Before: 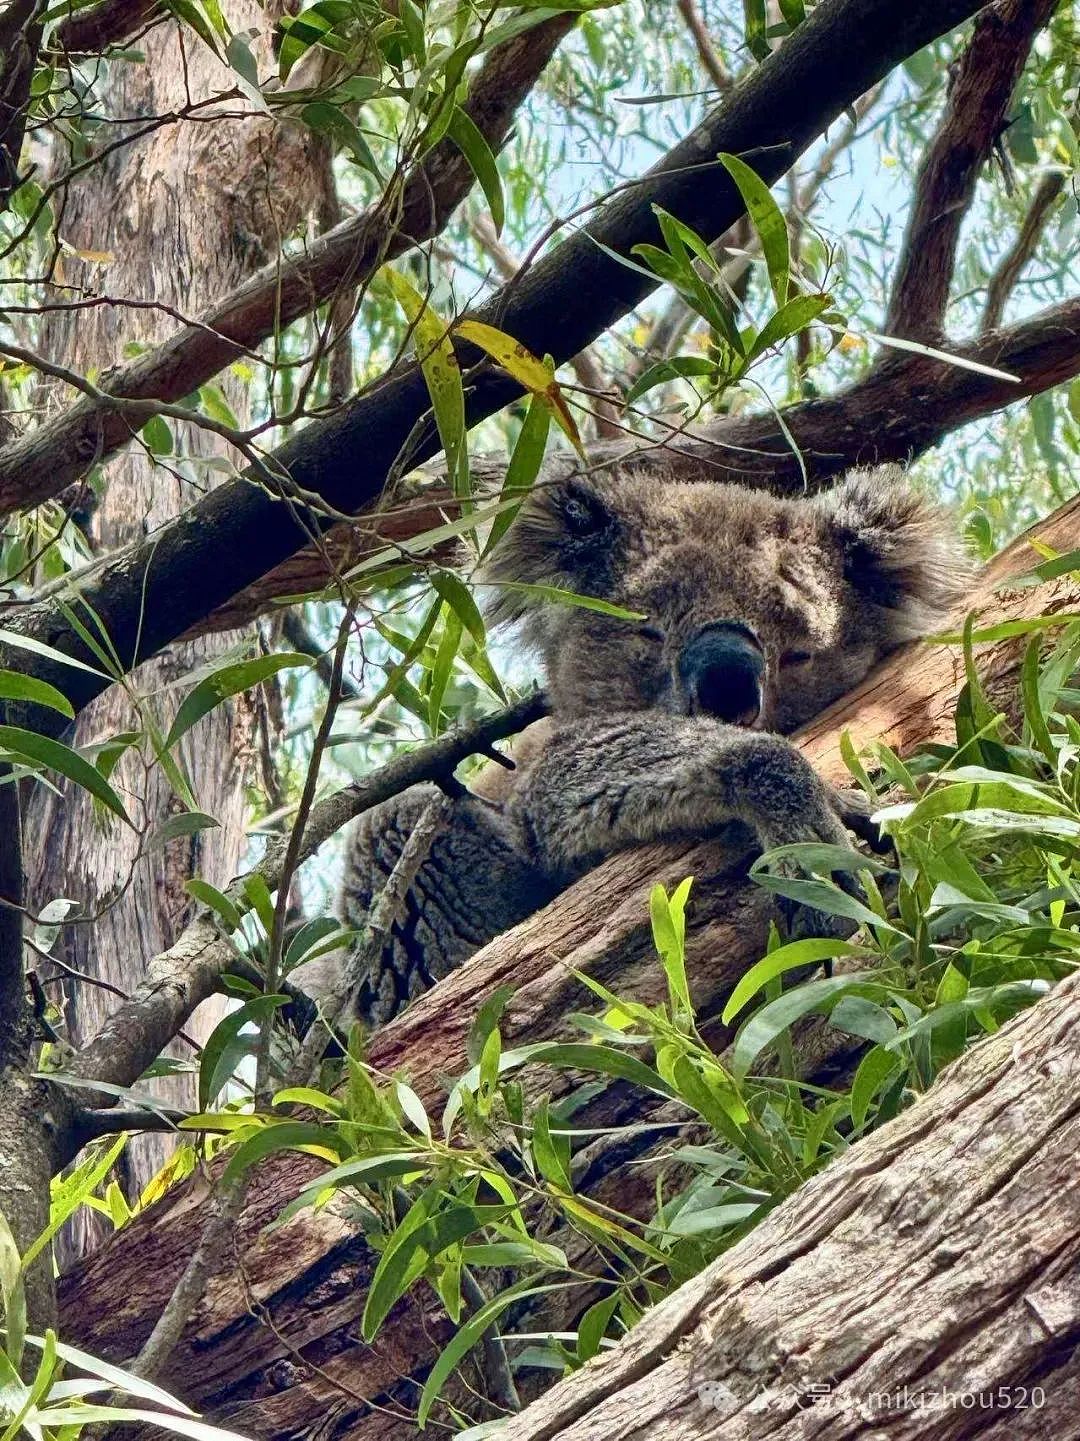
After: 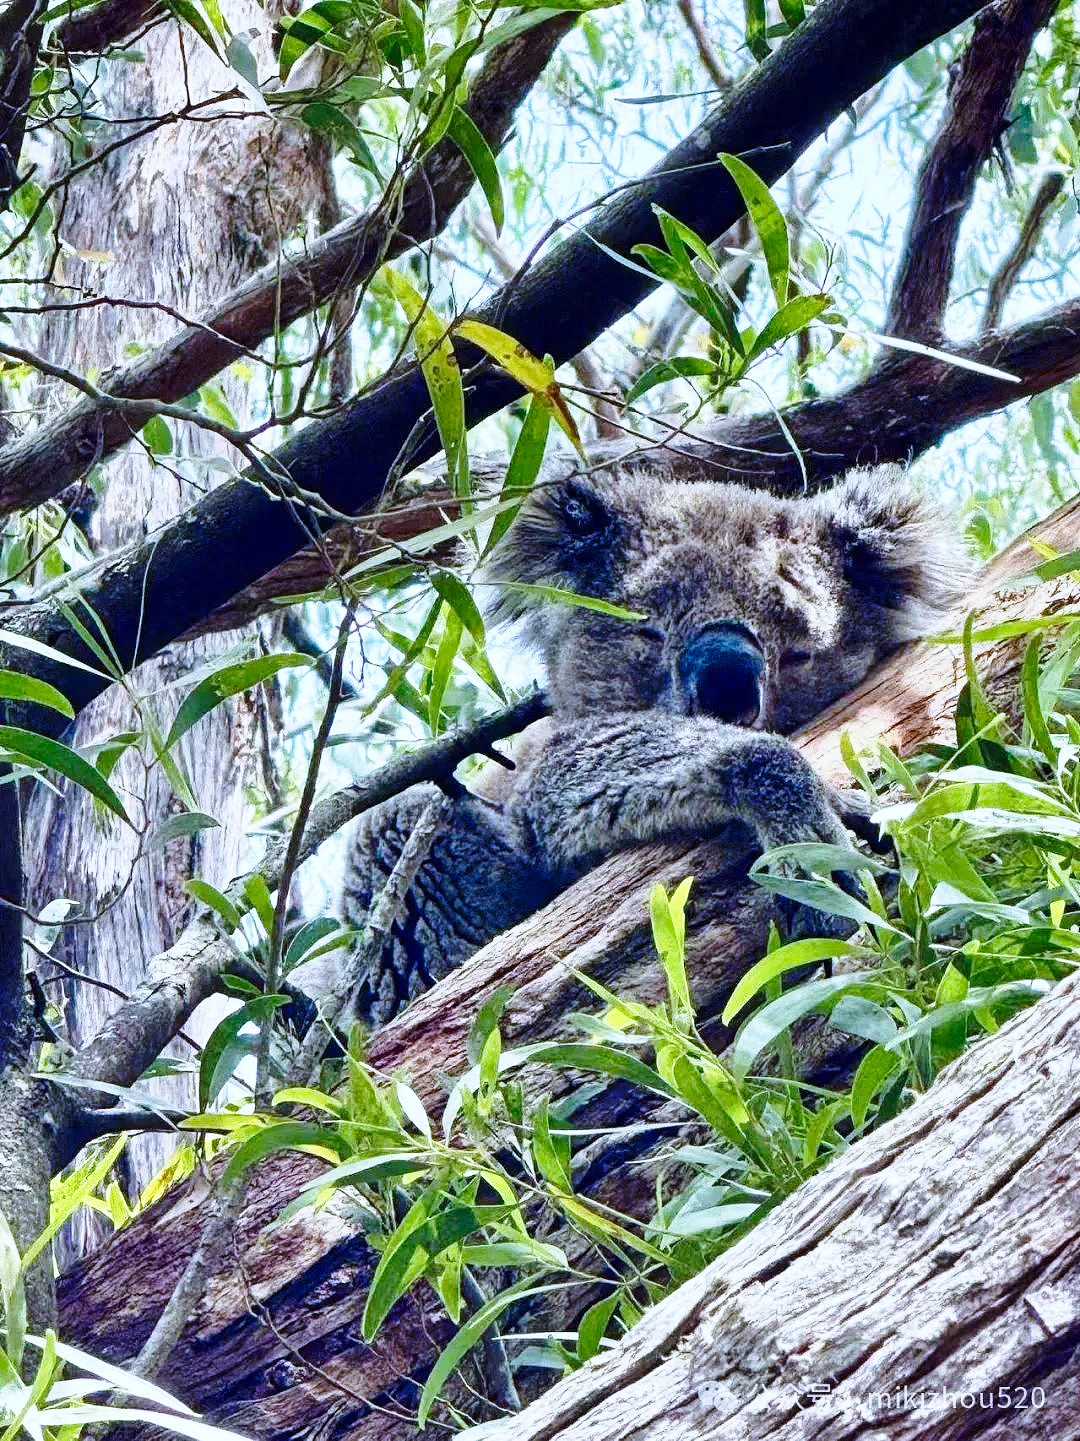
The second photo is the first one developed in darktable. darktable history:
base curve: curves: ch0 [(0, 0) (0.028, 0.03) (0.121, 0.232) (0.46, 0.748) (0.859, 0.968) (1, 1)], preserve colors none
white balance: red 0.871, blue 1.249
